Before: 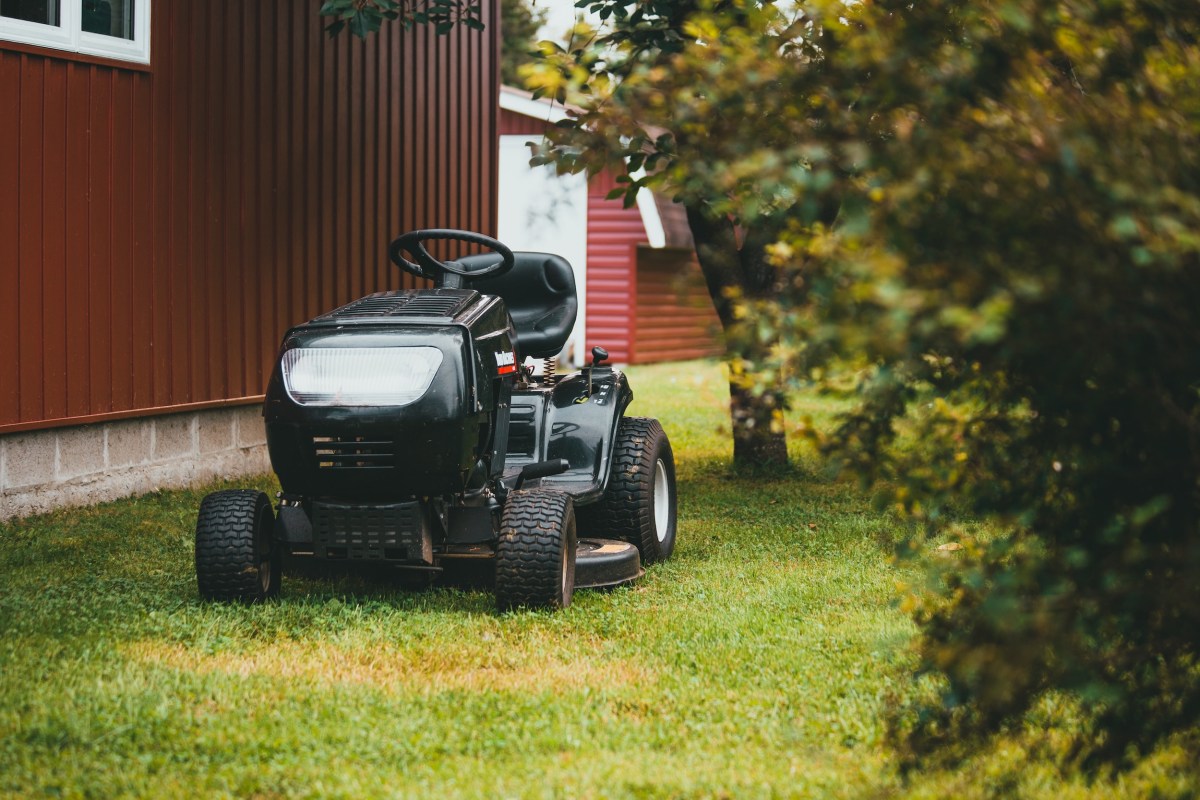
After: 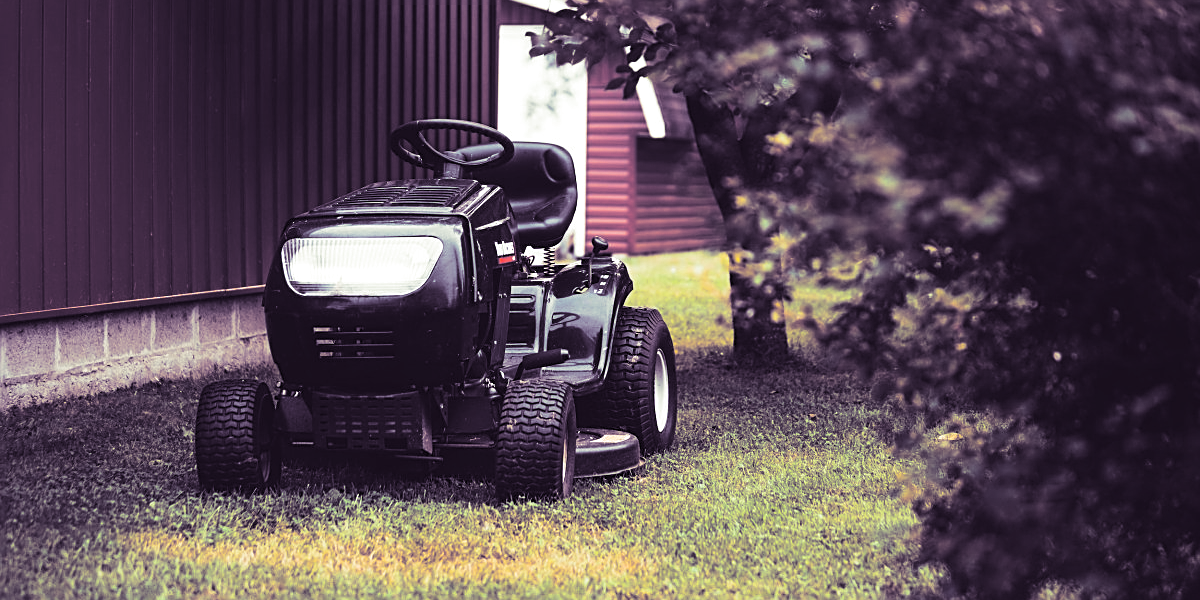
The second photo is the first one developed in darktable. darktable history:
split-toning: shadows › hue 266.4°, shadows › saturation 0.4, highlights › hue 61.2°, highlights › saturation 0.3, compress 0%
tone equalizer: -8 EV -0.417 EV, -7 EV -0.389 EV, -6 EV -0.333 EV, -5 EV -0.222 EV, -3 EV 0.222 EV, -2 EV 0.333 EV, -1 EV 0.389 EV, +0 EV 0.417 EV, edges refinement/feathering 500, mask exposure compensation -1.57 EV, preserve details no
crop: top 13.819%, bottom 11.169%
sharpen: on, module defaults
